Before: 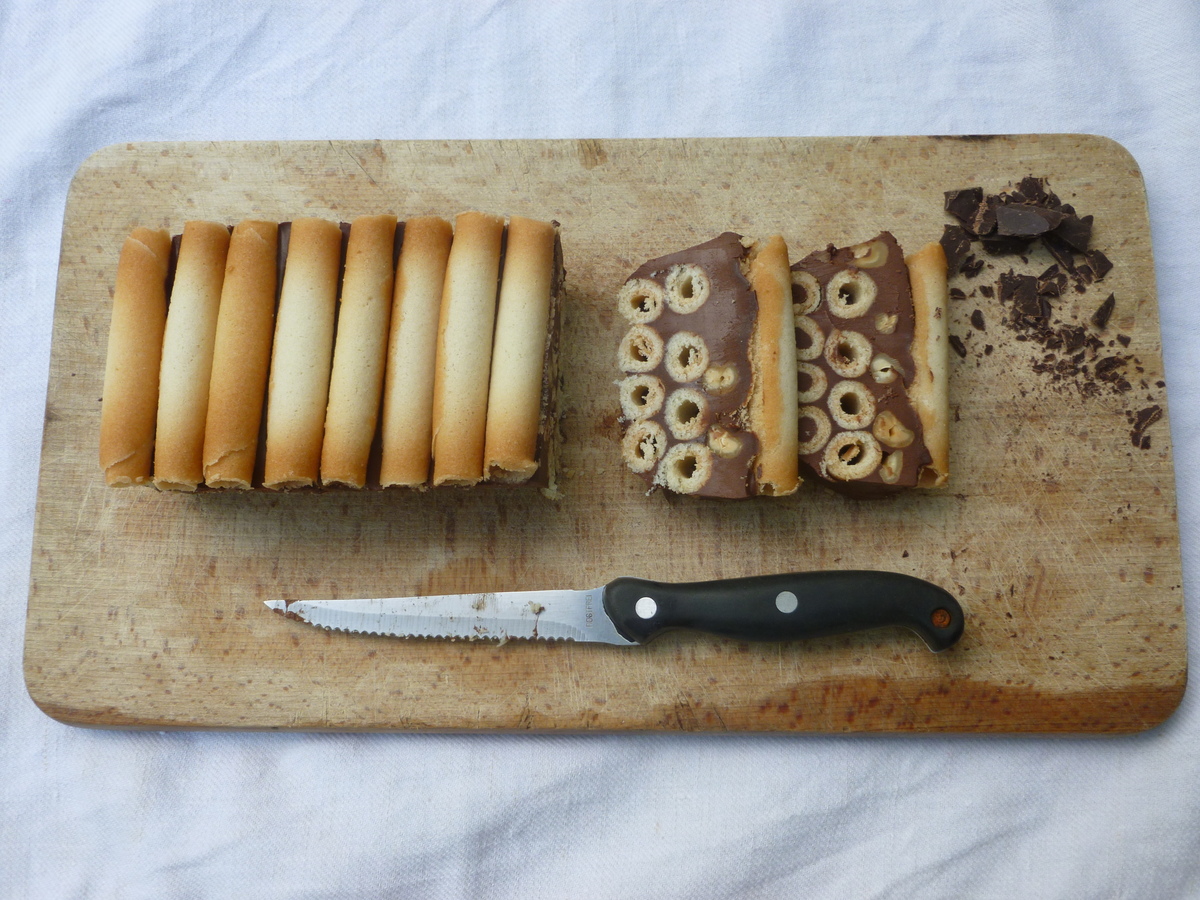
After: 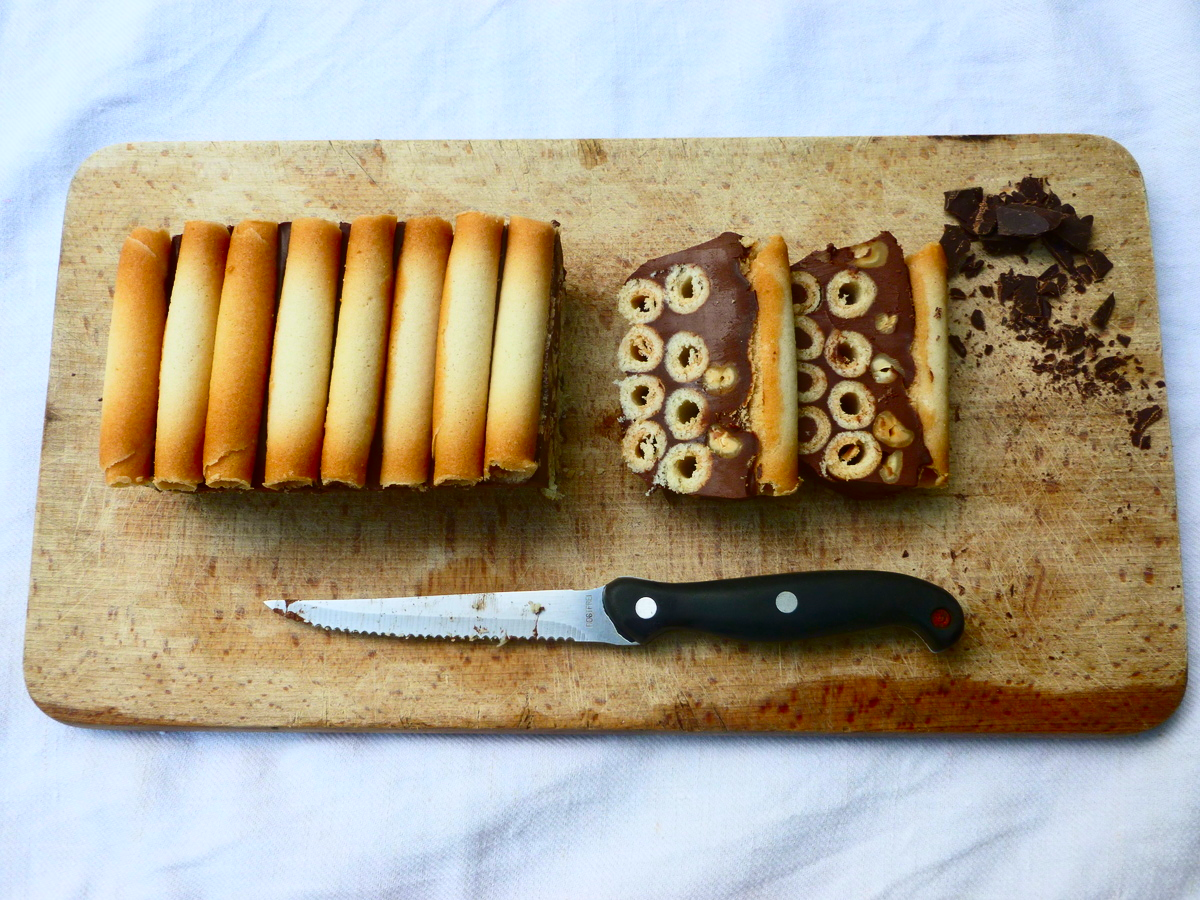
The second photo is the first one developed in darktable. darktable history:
contrast brightness saturation: contrast 0.28
color contrast: green-magenta contrast 1.69, blue-yellow contrast 1.49
